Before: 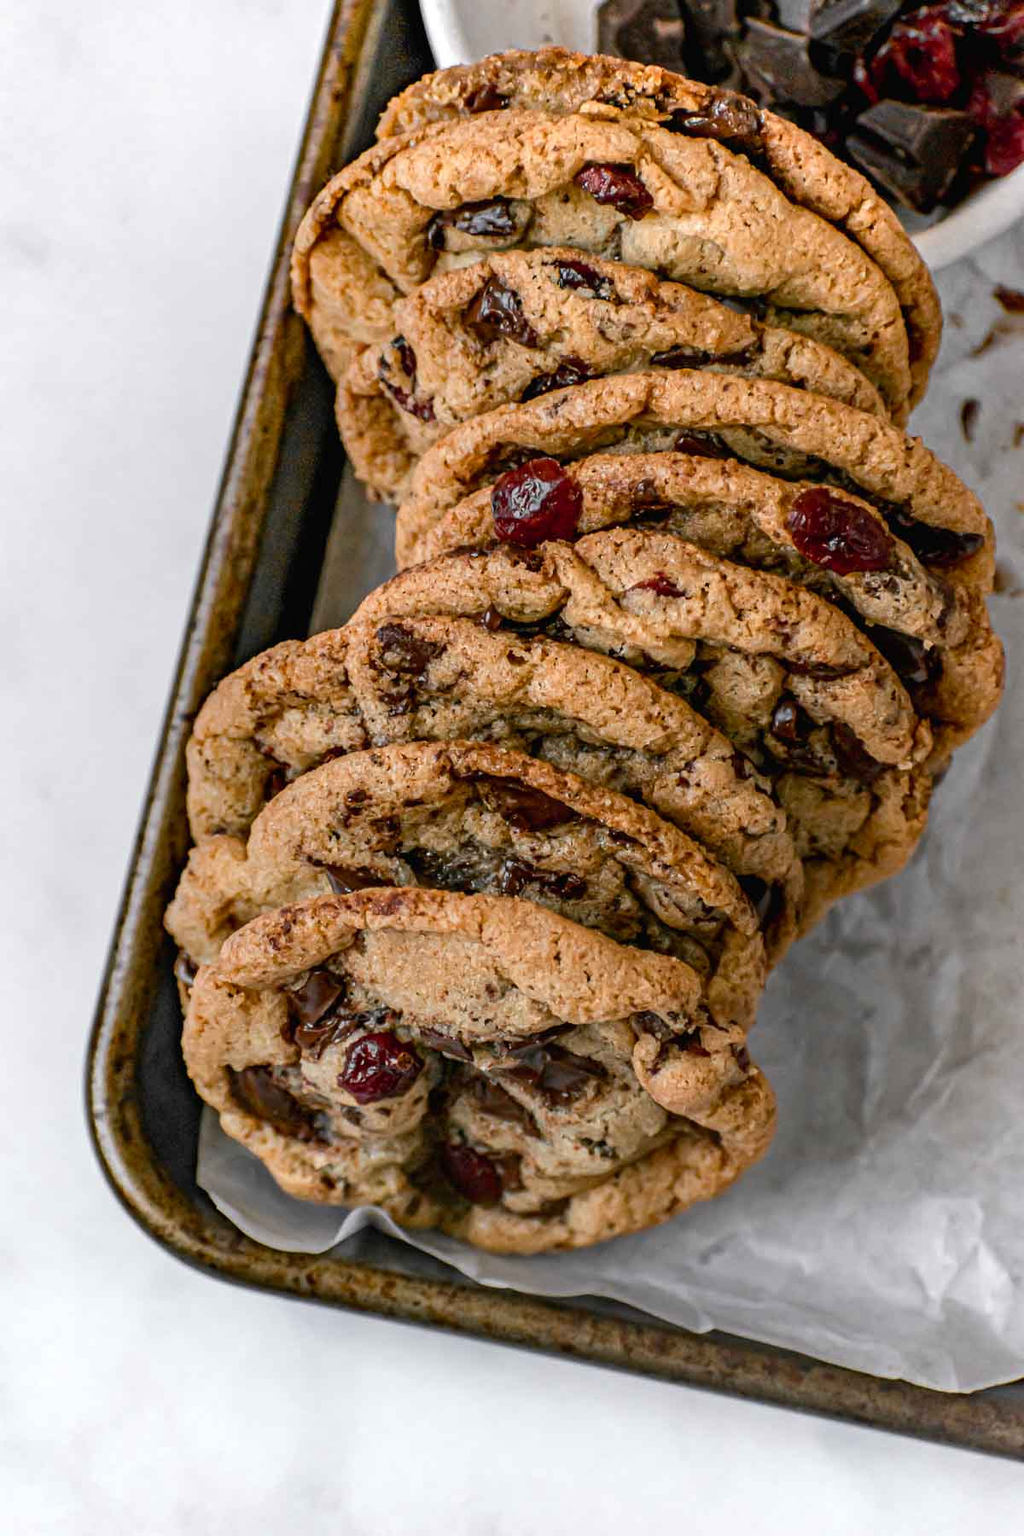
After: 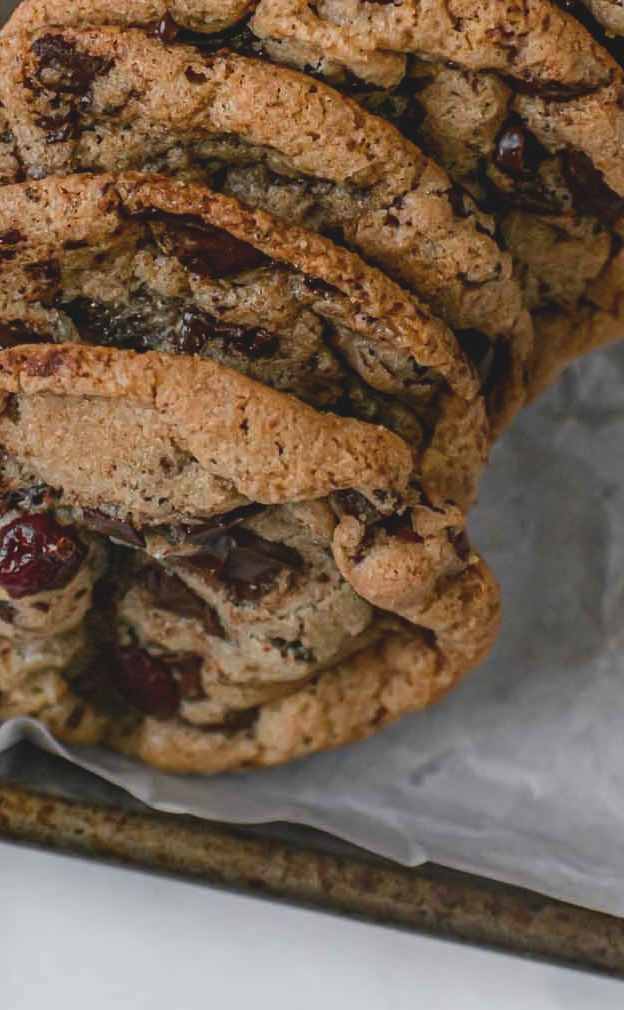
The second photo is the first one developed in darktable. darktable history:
crop: left 34.136%, top 38.687%, right 13.783%, bottom 5.176%
exposure: black level correction -0.015, exposure -0.539 EV, compensate highlight preservation false
contrast brightness saturation: contrast 0.041, saturation 0.067
